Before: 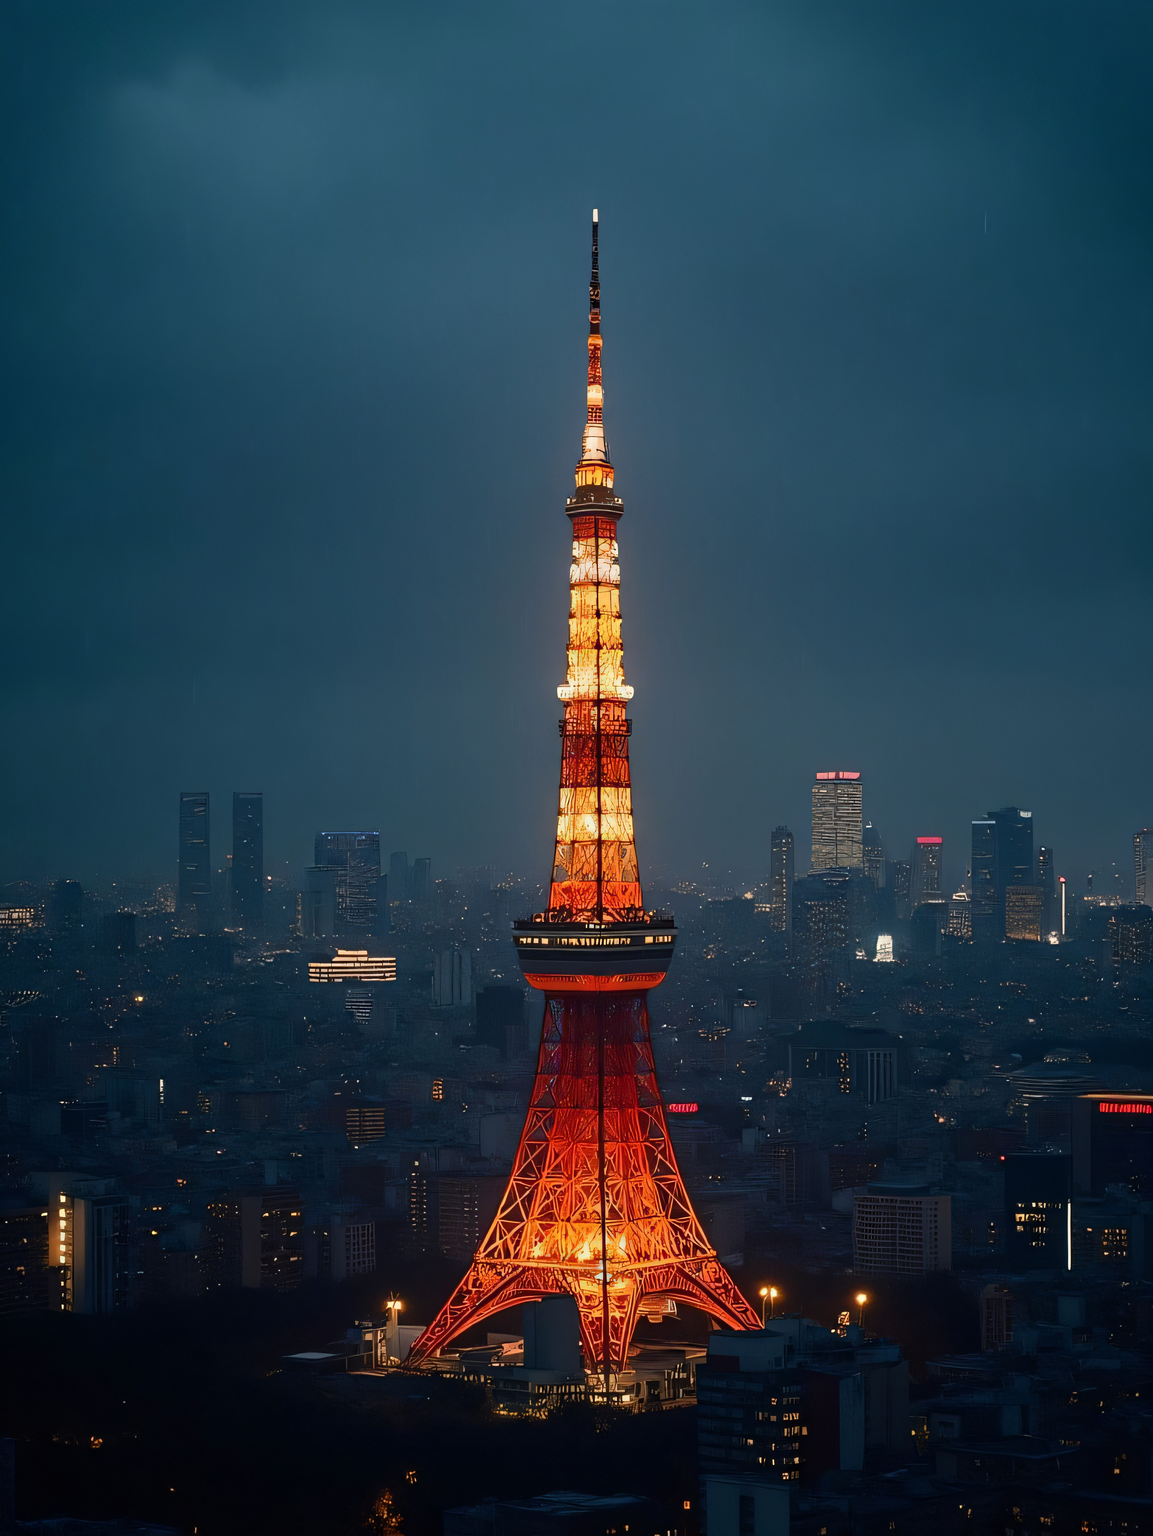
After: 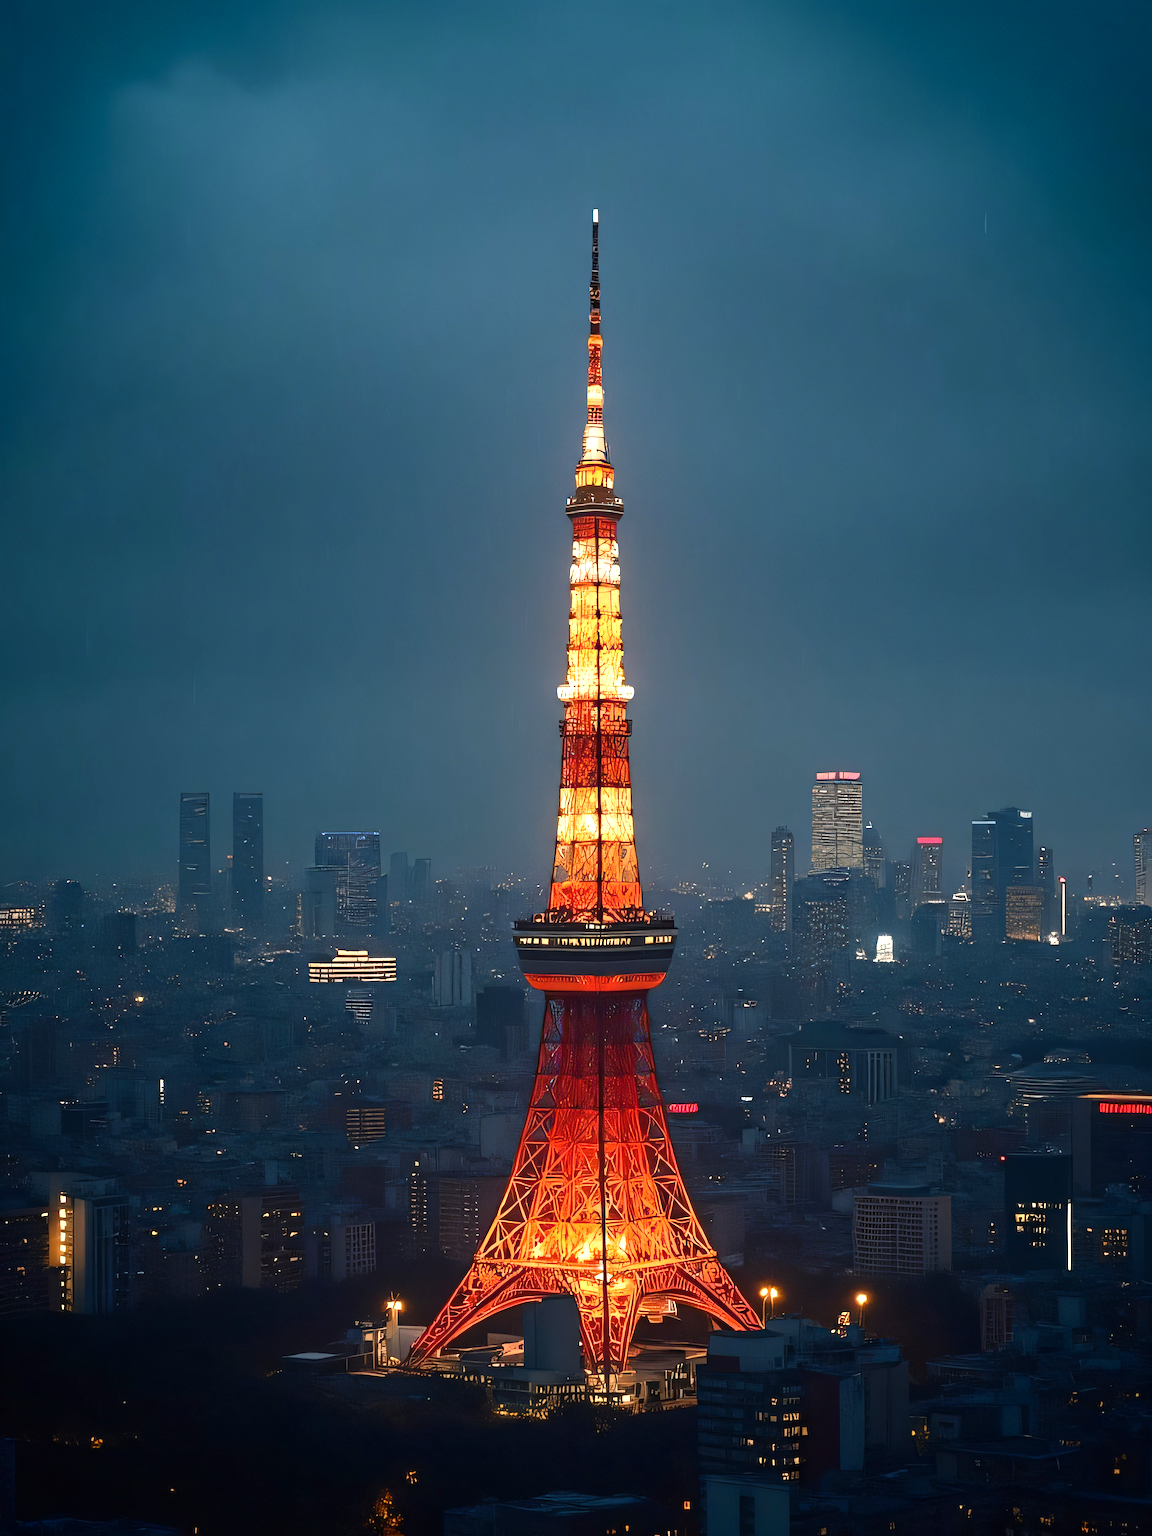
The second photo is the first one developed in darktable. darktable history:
vignetting: fall-off radius 60.9%, saturation 0.383
exposure: black level correction 0, exposure 0.701 EV, compensate highlight preservation false
